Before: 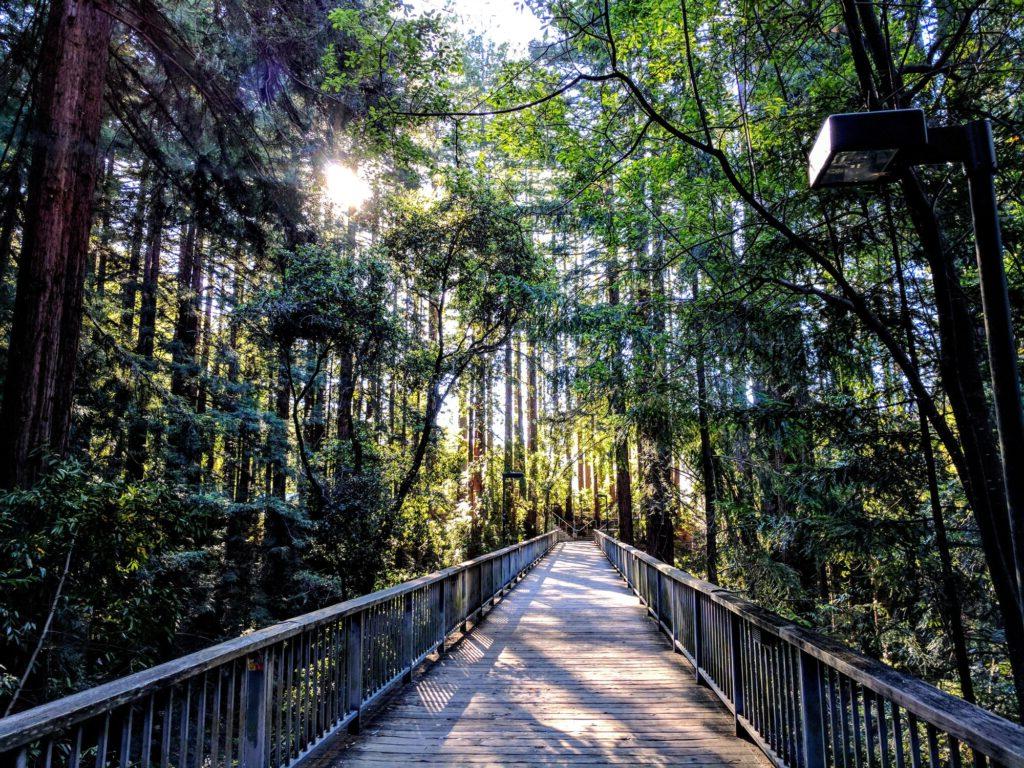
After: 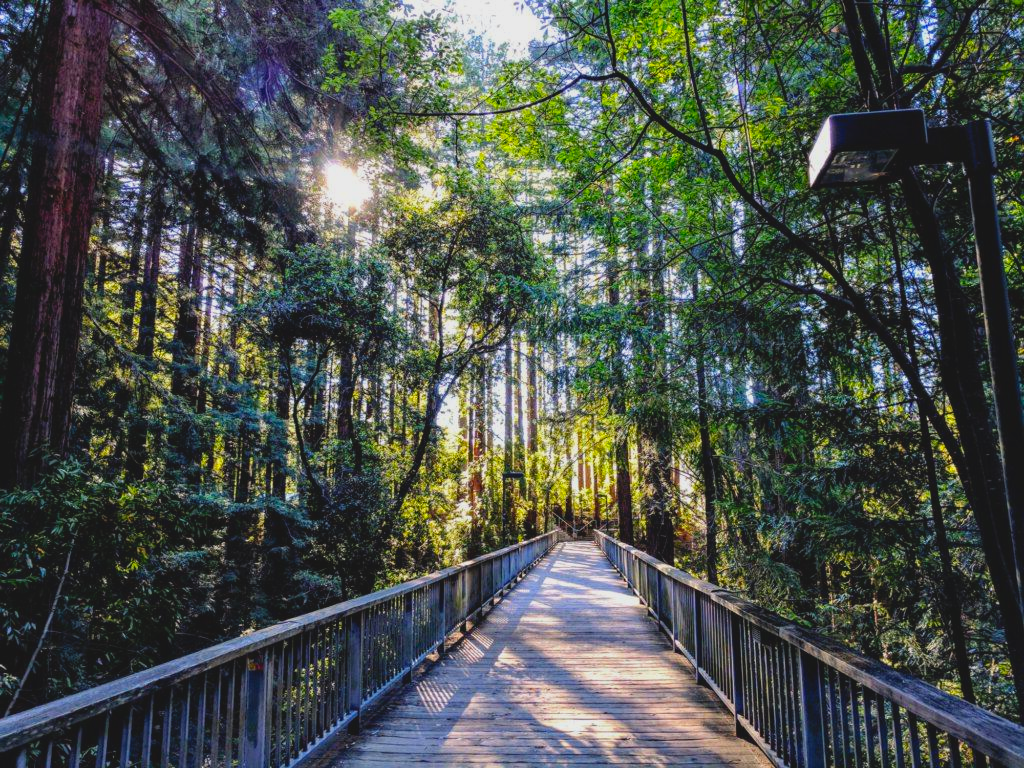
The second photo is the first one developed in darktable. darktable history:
lowpass: radius 0.1, contrast 0.85, saturation 1.1, unbound 0
color balance: output saturation 110%
